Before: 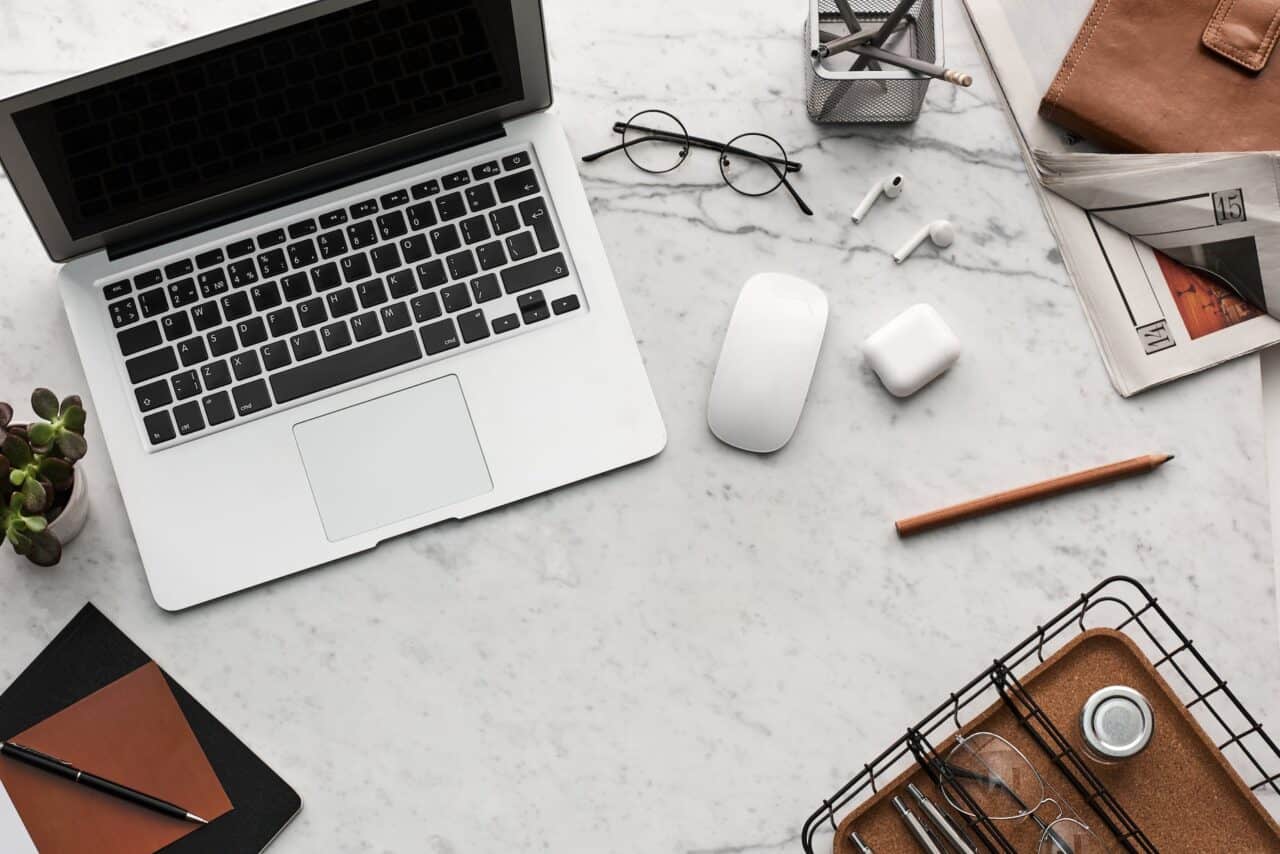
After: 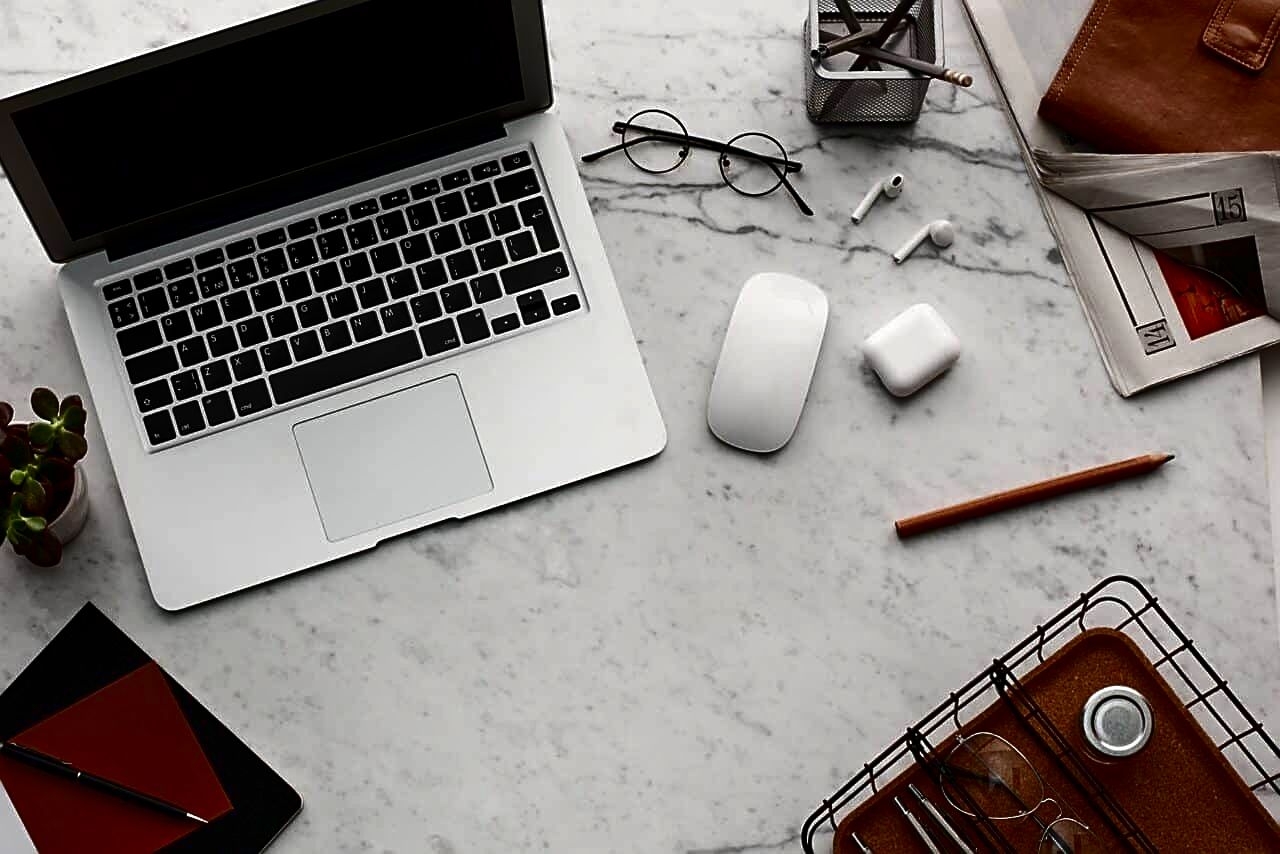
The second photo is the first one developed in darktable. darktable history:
sharpen: on, module defaults
contrast brightness saturation: contrast 0.09, brightness -0.59, saturation 0.17
shadows and highlights: shadows -24.28, highlights 49.77, soften with gaussian
